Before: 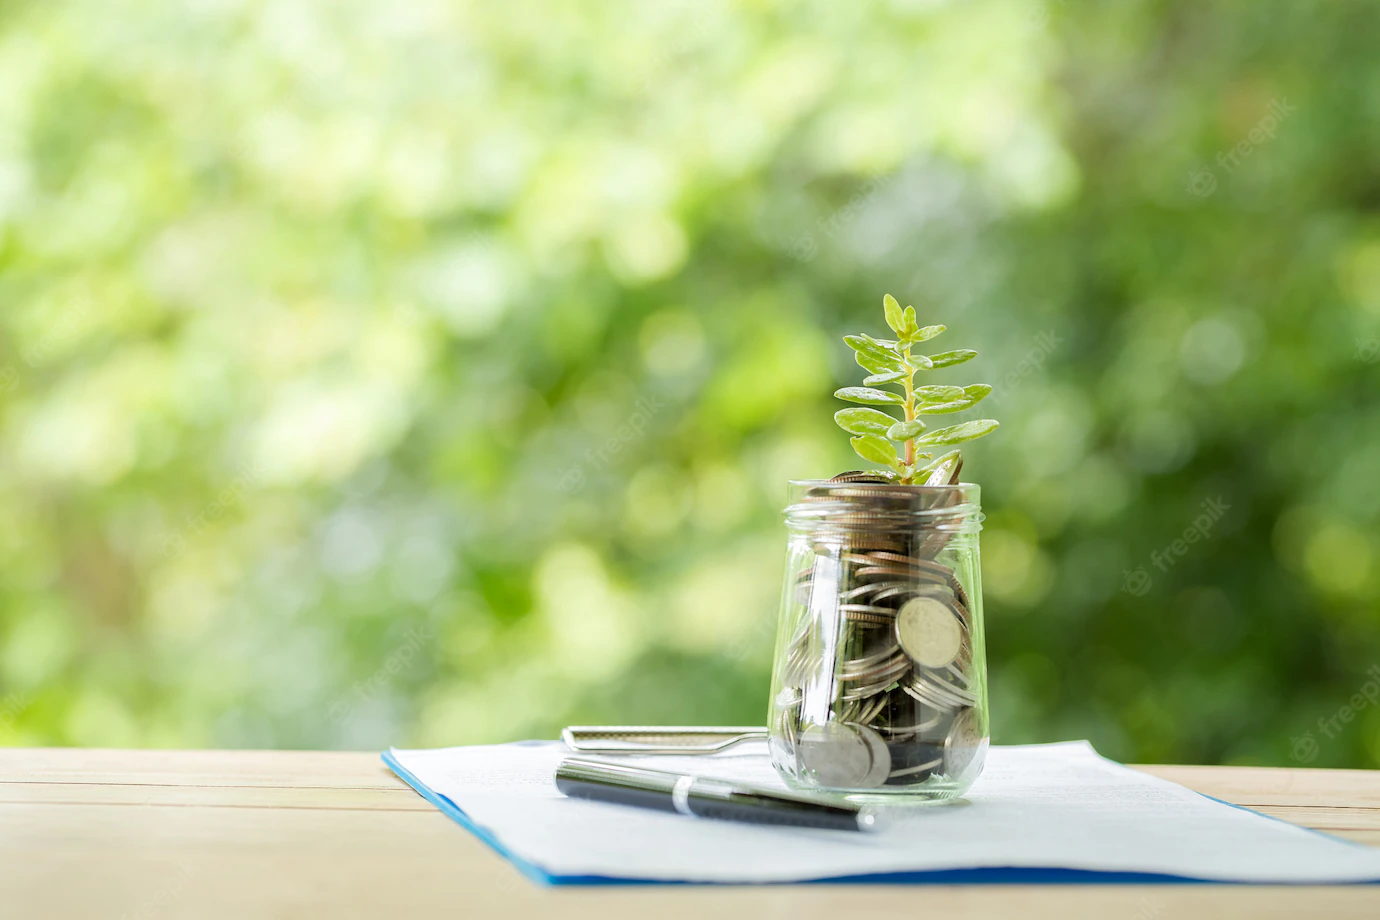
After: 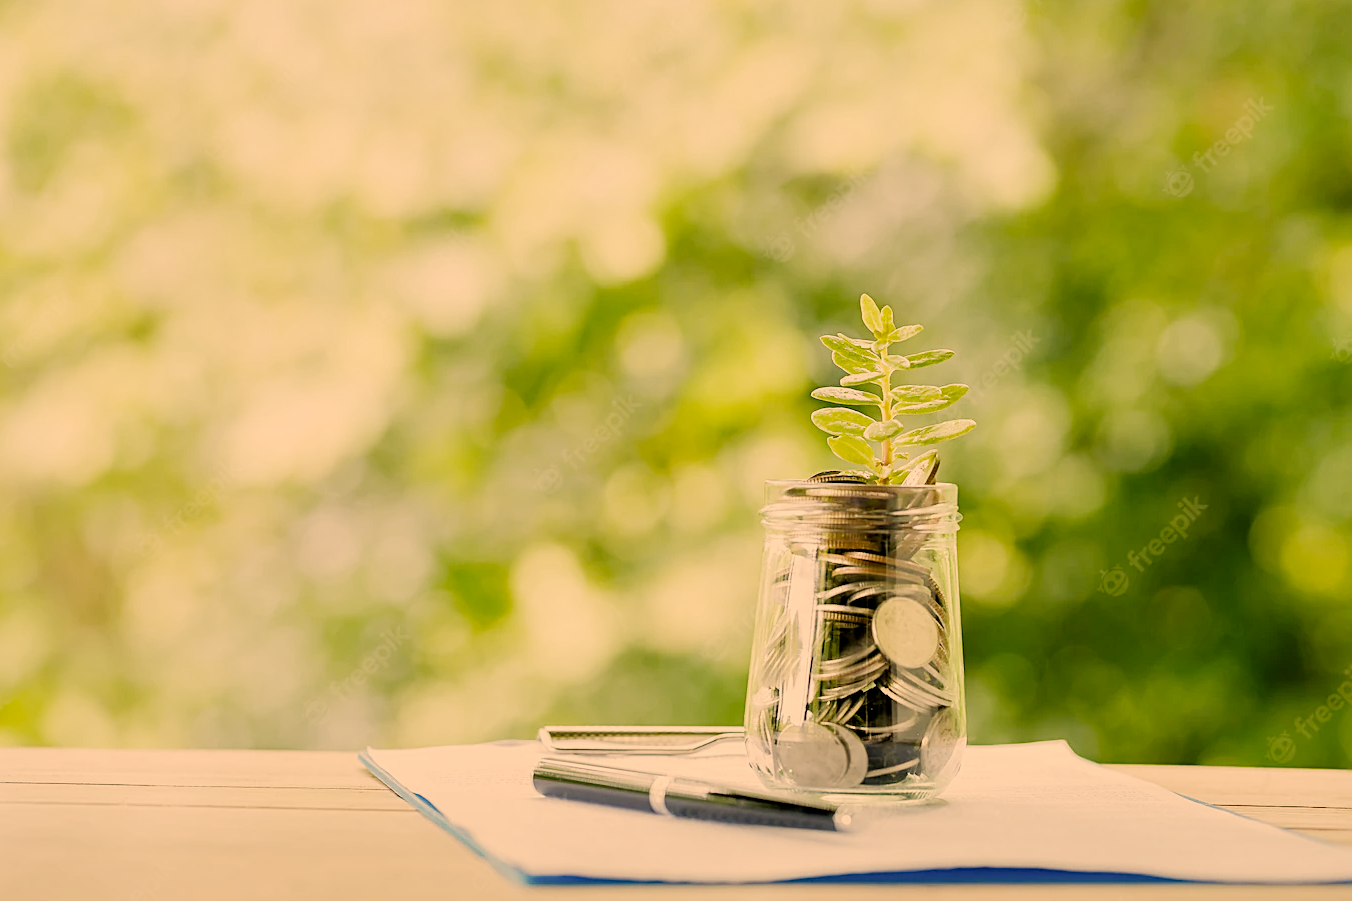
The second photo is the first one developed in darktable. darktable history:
local contrast: mode bilateral grid, contrast 20, coarseness 50, detail 119%, midtone range 0.2
shadows and highlights: shadows 29.26, highlights -29.59, low approximation 0.01, soften with gaussian
exposure: black level correction 0.001, exposure 0.498 EV, compensate highlight preservation false
sharpen: on, module defaults
filmic rgb: black relative exposure -7.2 EV, white relative exposure 5.38 EV, hardness 3.03, add noise in highlights 0.001, preserve chrominance no, color science v3 (2019), use custom middle-gray values true, contrast in highlights soft
tone equalizer: smoothing diameter 24.96%, edges refinement/feathering 6.38, preserve details guided filter
color correction: highlights a* 15, highlights b* 31.3
crop: left 1.727%, right 0.279%, bottom 2.061%
